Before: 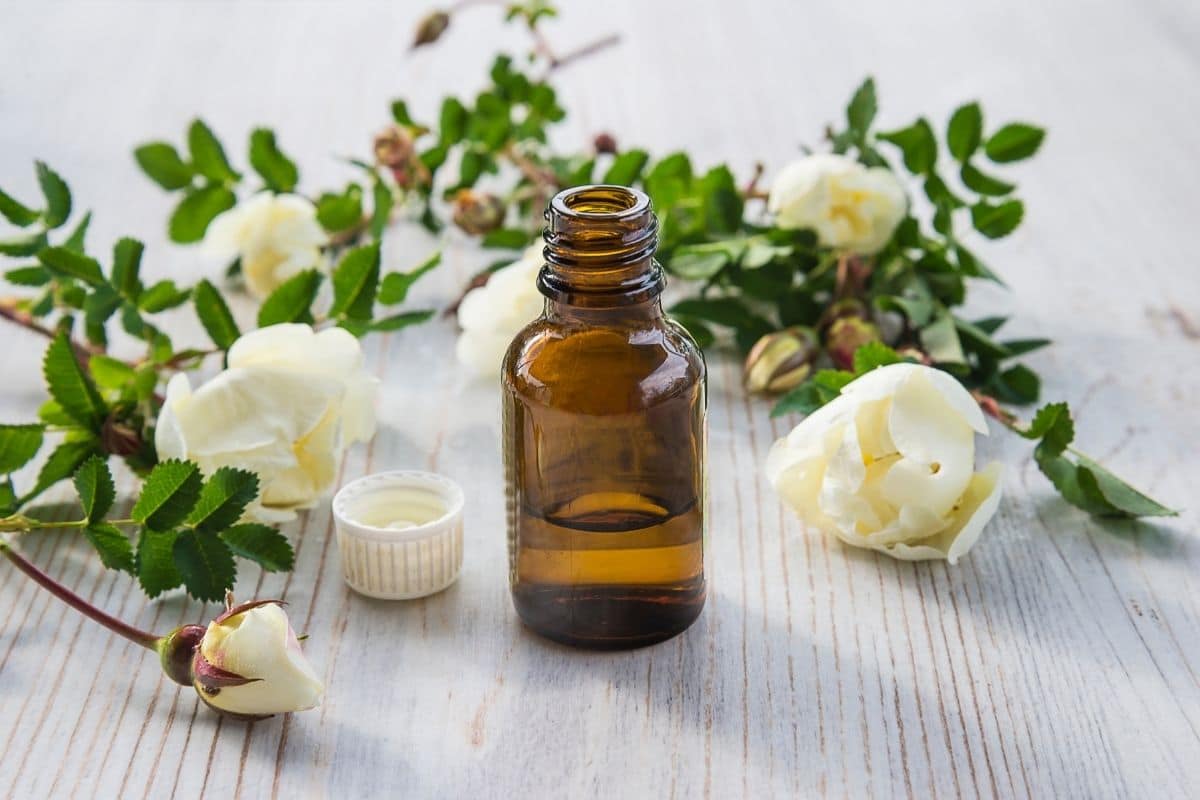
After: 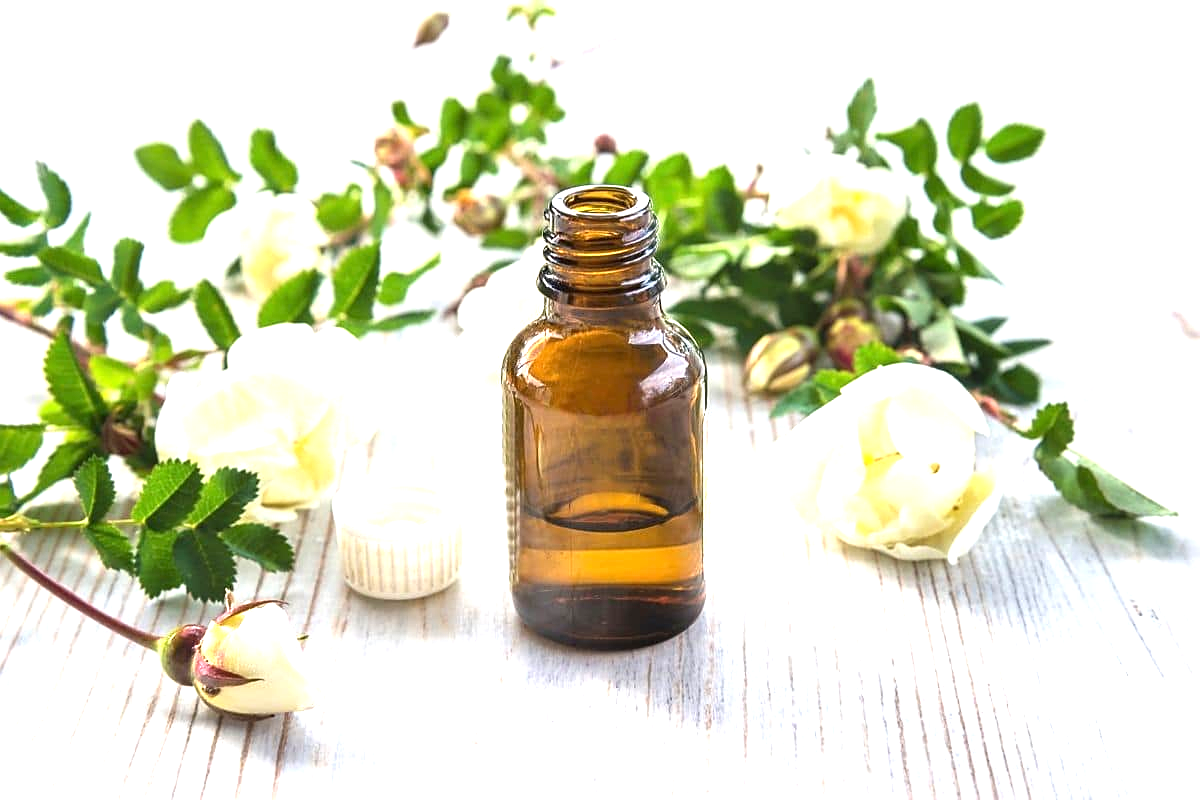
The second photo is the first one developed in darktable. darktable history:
exposure: black level correction 0, exposure 1.2 EV, compensate exposure bias true, compensate highlight preservation false
sharpen: amount 0.2
